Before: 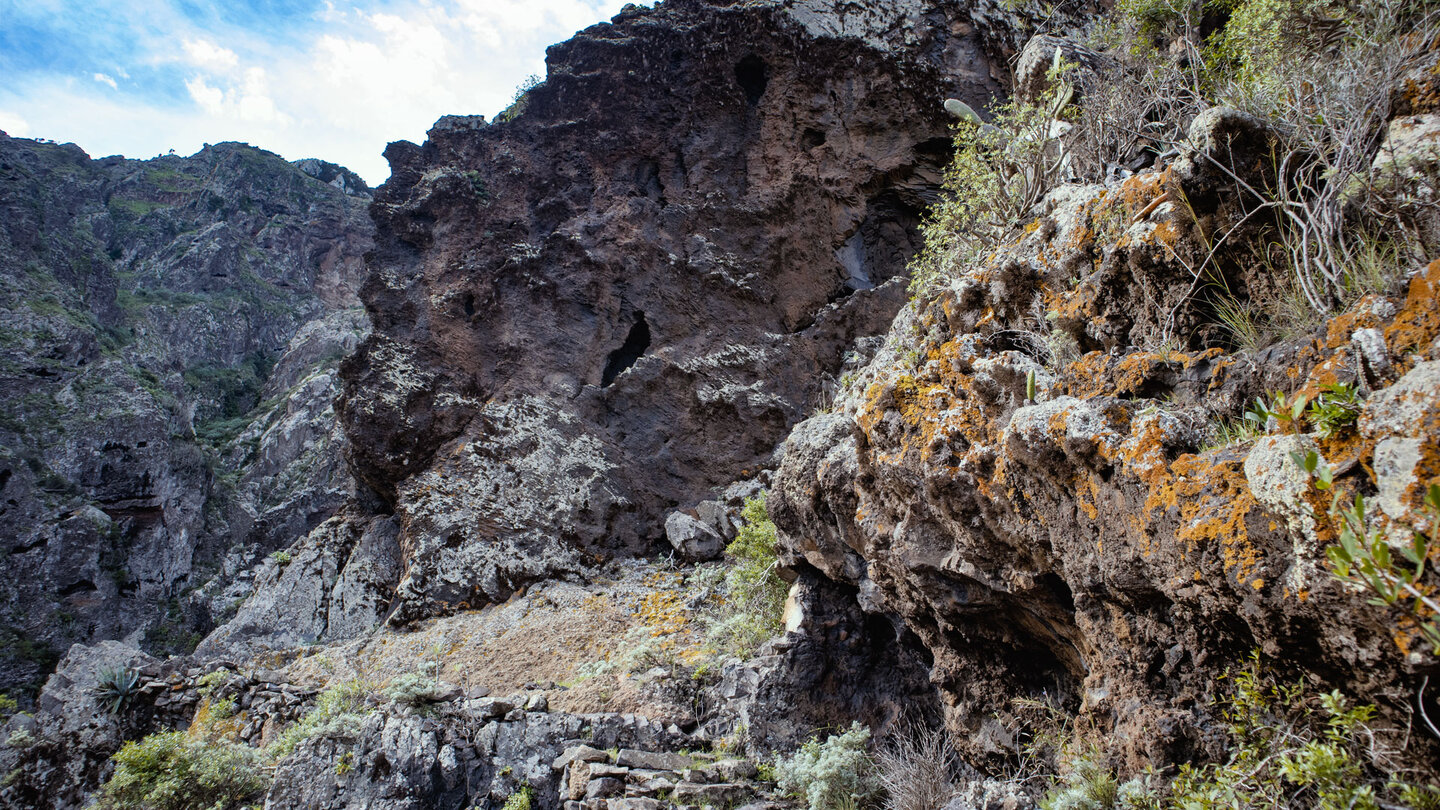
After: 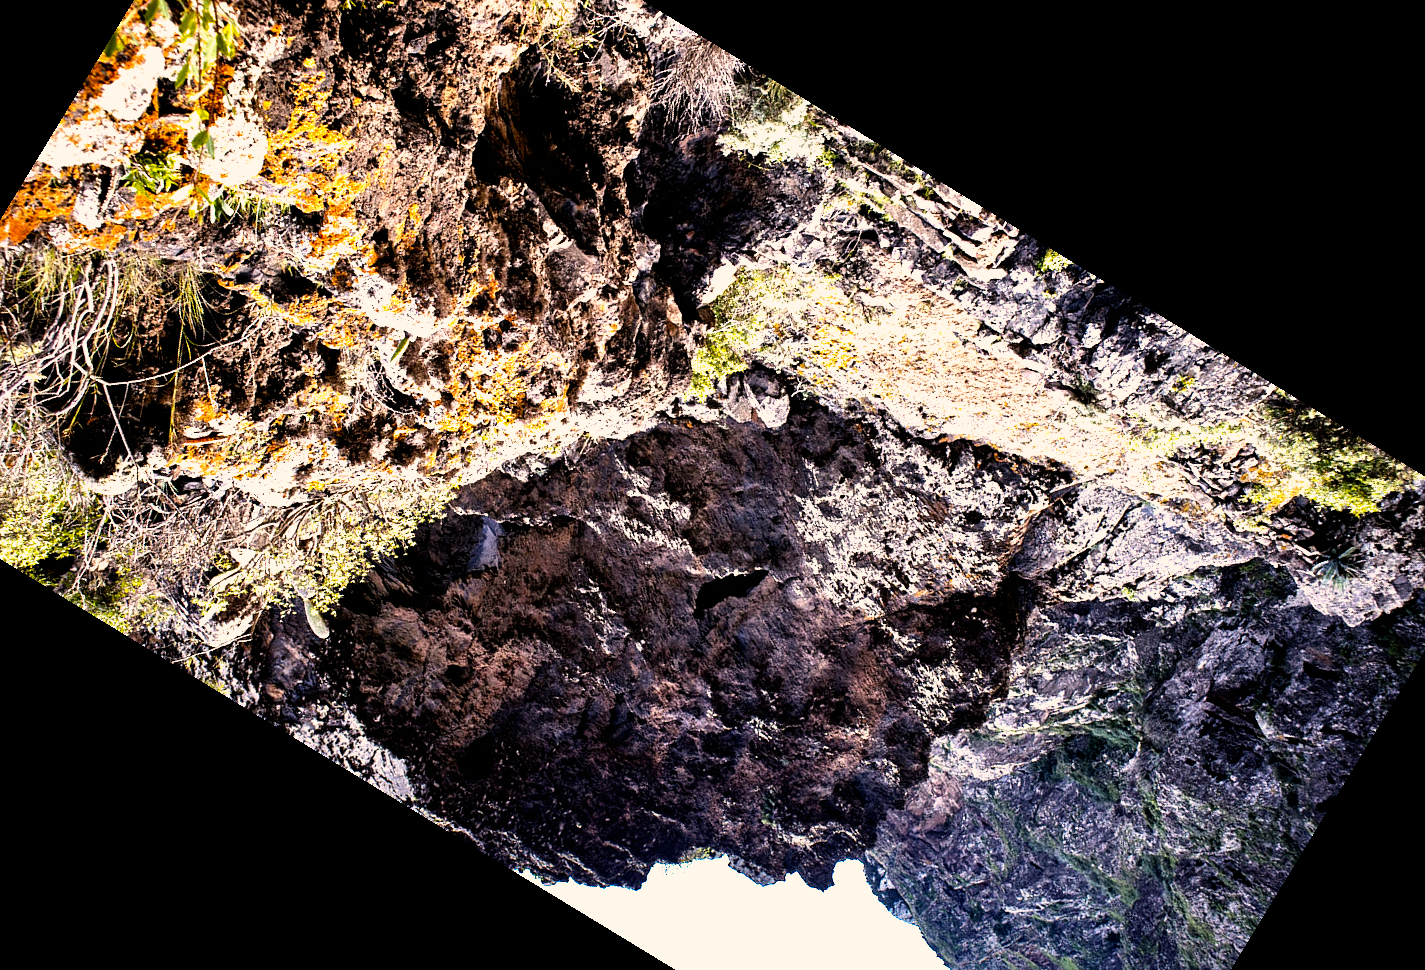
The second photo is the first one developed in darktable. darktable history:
crop and rotate: angle 148.68°, left 9.111%, top 15.603%, right 4.588%, bottom 17.041%
filmic rgb: black relative exposure -8.2 EV, white relative exposure 2.2 EV, threshold 3 EV, hardness 7.11, latitude 85.74%, contrast 1.696, highlights saturation mix -4%, shadows ↔ highlights balance -2.69%, preserve chrominance no, color science v5 (2021), contrast in shadows safe, contrast in highlights safe, enable highlight reconstruction true
color correction: highlights a* 11.96, highlights b* 11.58
sharpen: amount 0.2
exposure: black level correction 0, exposure 0.7 EV, compensate exposure bias true, compensate highlight preservation false
tone curve: curves: ch0 [(0, 0) (0.266, 0.247) (0.741, 0.751) (1, 1)], color space Lab, linked channels, preserve colors none
